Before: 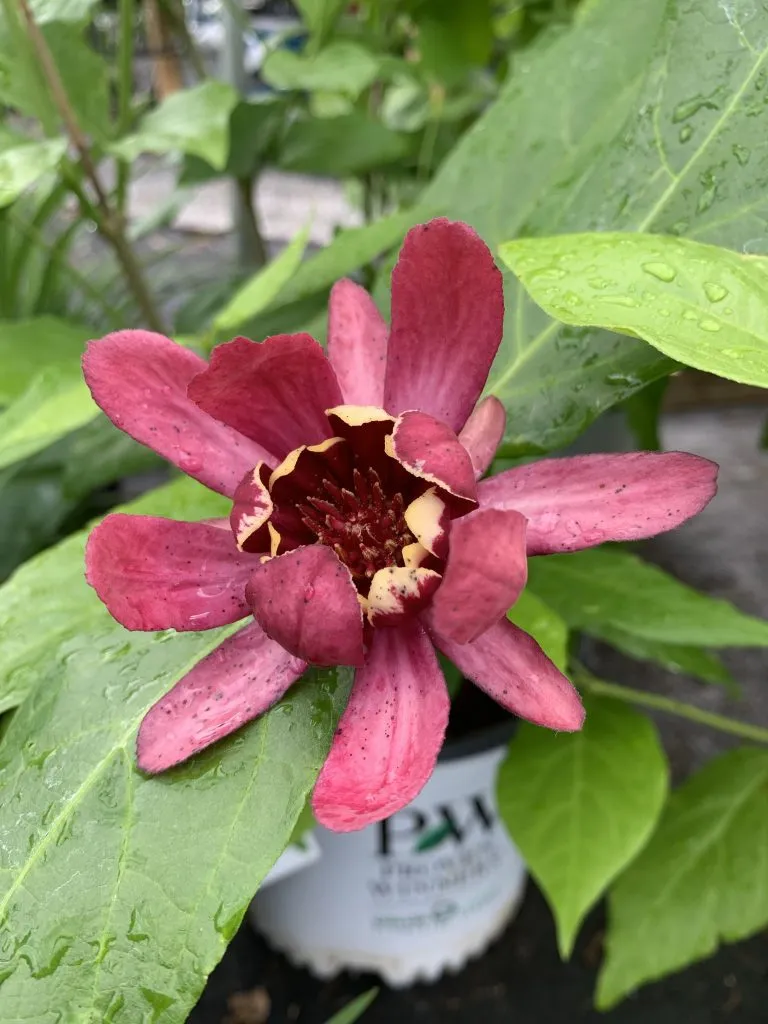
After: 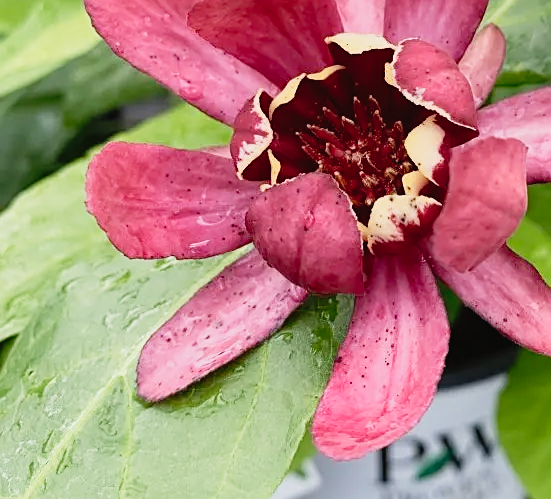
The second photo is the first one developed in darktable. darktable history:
crop: top 36.357%, right 28.131%, bottom 14.909%
sharpen: on, module defaults
tone curve: curves: ch0 [(0, 0.022) (0.114, 0.088) (0.282, 0.316) (0.446, 0.511) (0.613, 0.693) (0.786, 0.843) (0.999, 0.949)]; ch1 [(0, 0) (0.395, 0.343) (0.463, 0.427) (0.486, 0.474) (0.503, 0.5) (0.535, 0.522) (0.555, 0.546) (0.594, 0.614) (0.755, 0.793) (1, 1)]; ch2 [(0, 0) (0.369, 0.388) (0.449, 0.431) (0.501, 0.5) (0.528, 0.517) (0.561, 0.59) (0.612, 0.646) (0.697, 0.721) (1, 1)], preserve colors none
